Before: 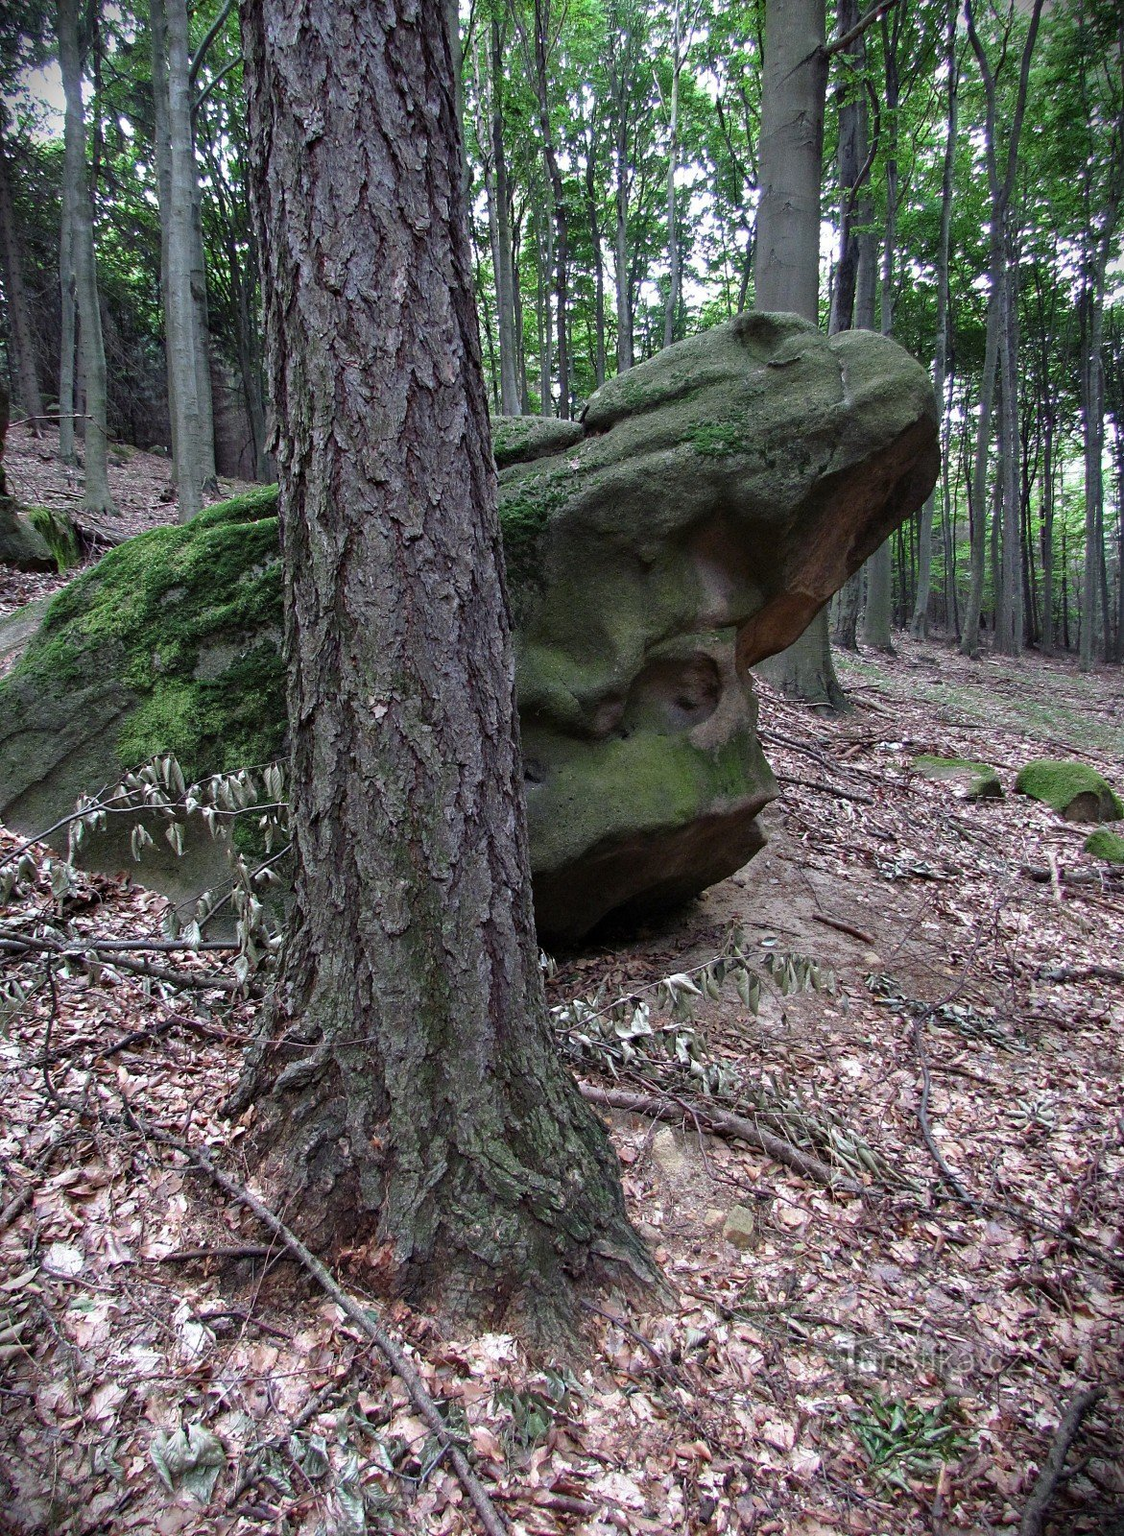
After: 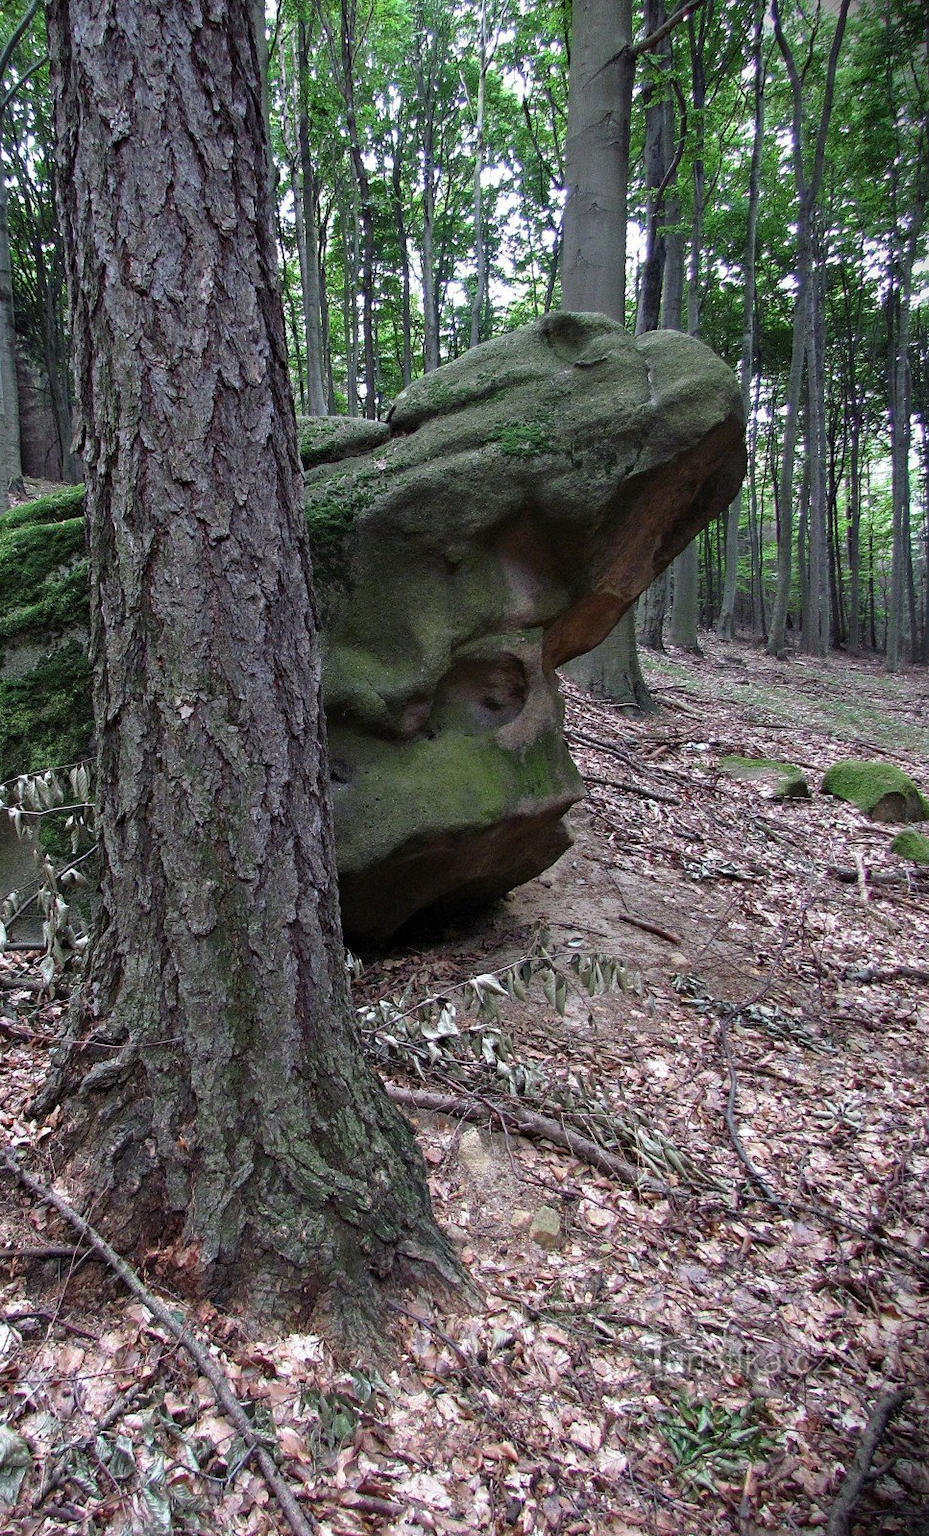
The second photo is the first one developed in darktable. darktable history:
crop: left 17.311%, bottom 0.05%
